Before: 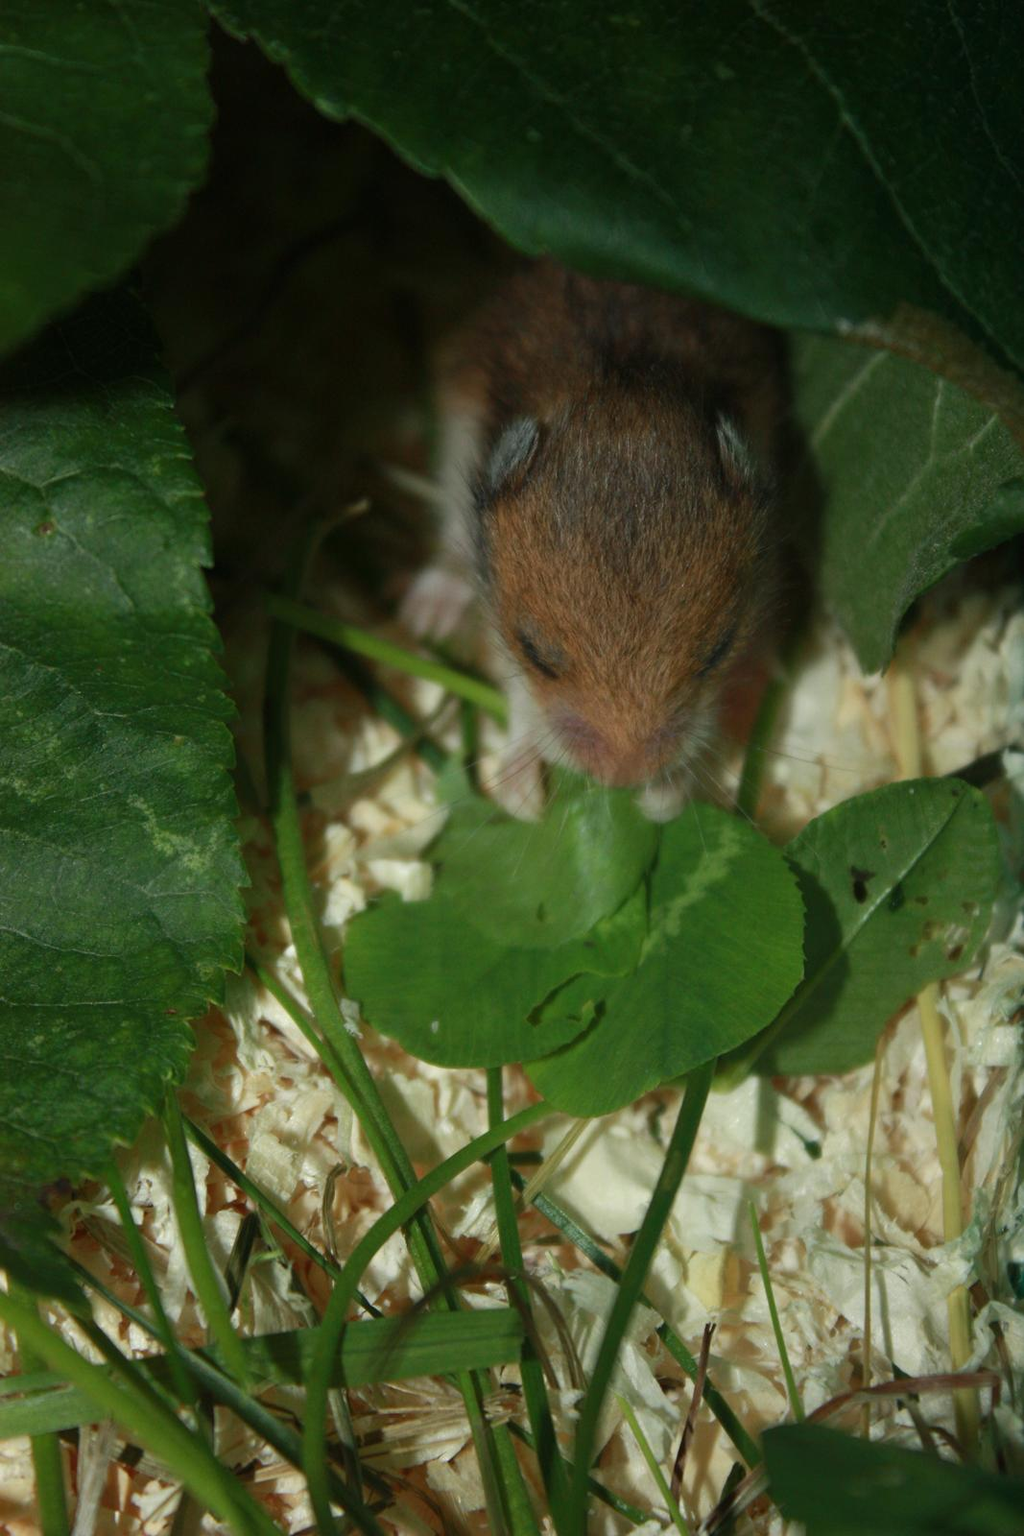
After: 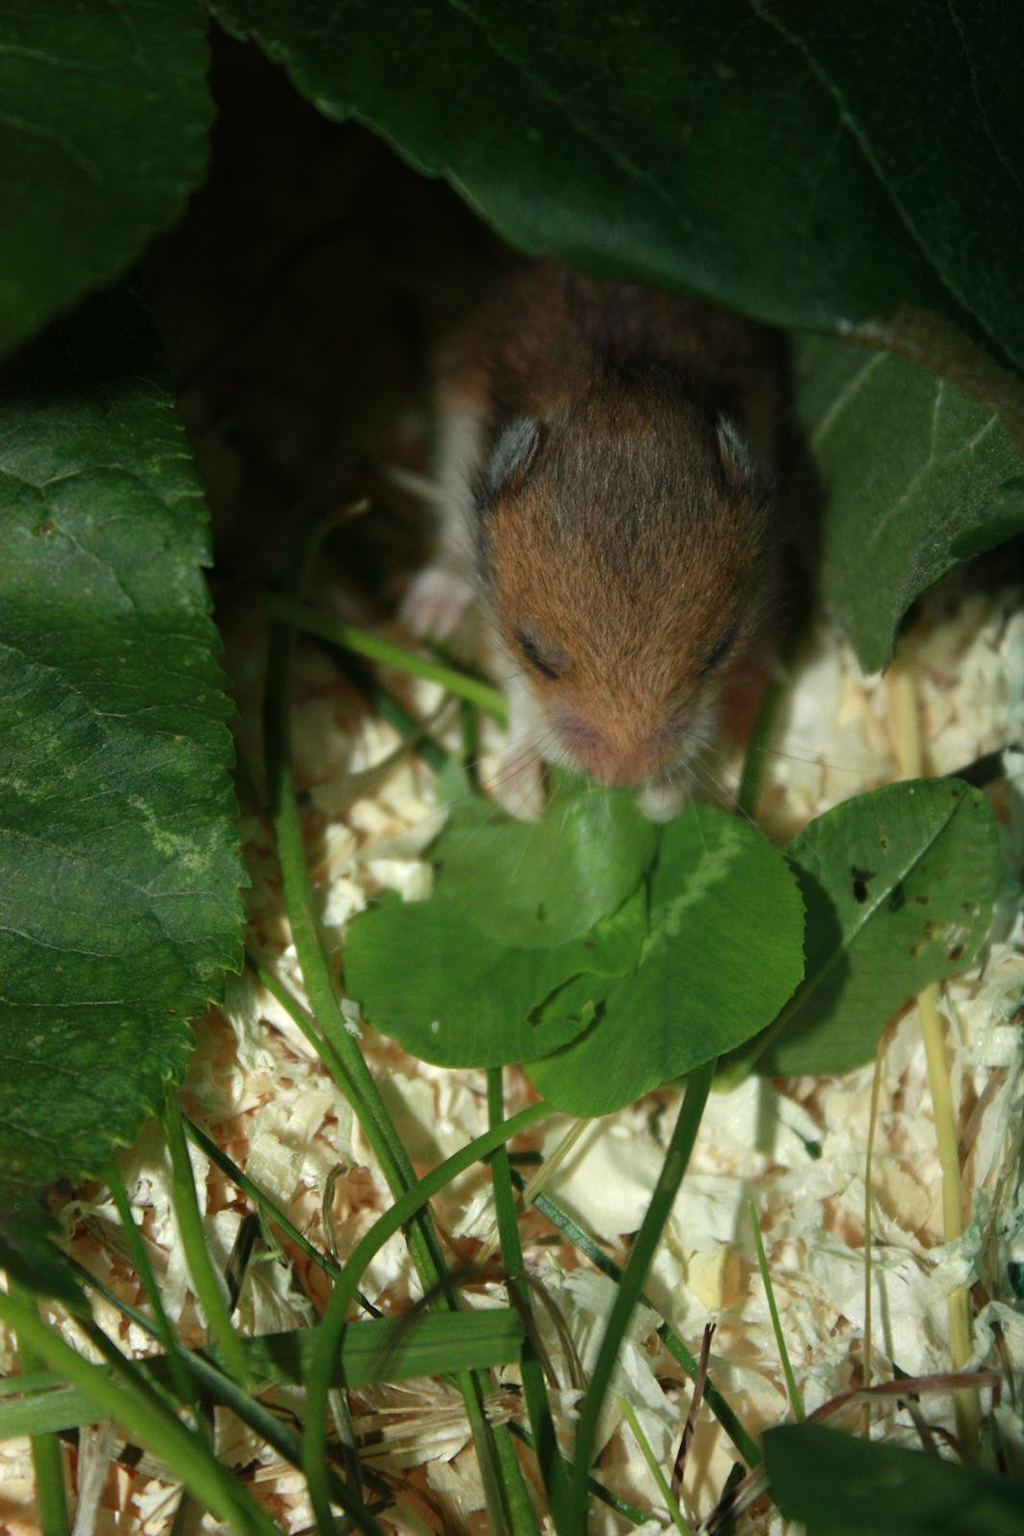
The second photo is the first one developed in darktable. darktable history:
tone equalizer: -8 EV -0.416 EV, -7 EV -0.367 EV, -6 EV -0.318 EV, -5 EV -0.257 EV, -3 EV 0.218 EV, -2 EV 0.361 EV, -1 EV 0.403 EV, +0 EV 0.402 EV
